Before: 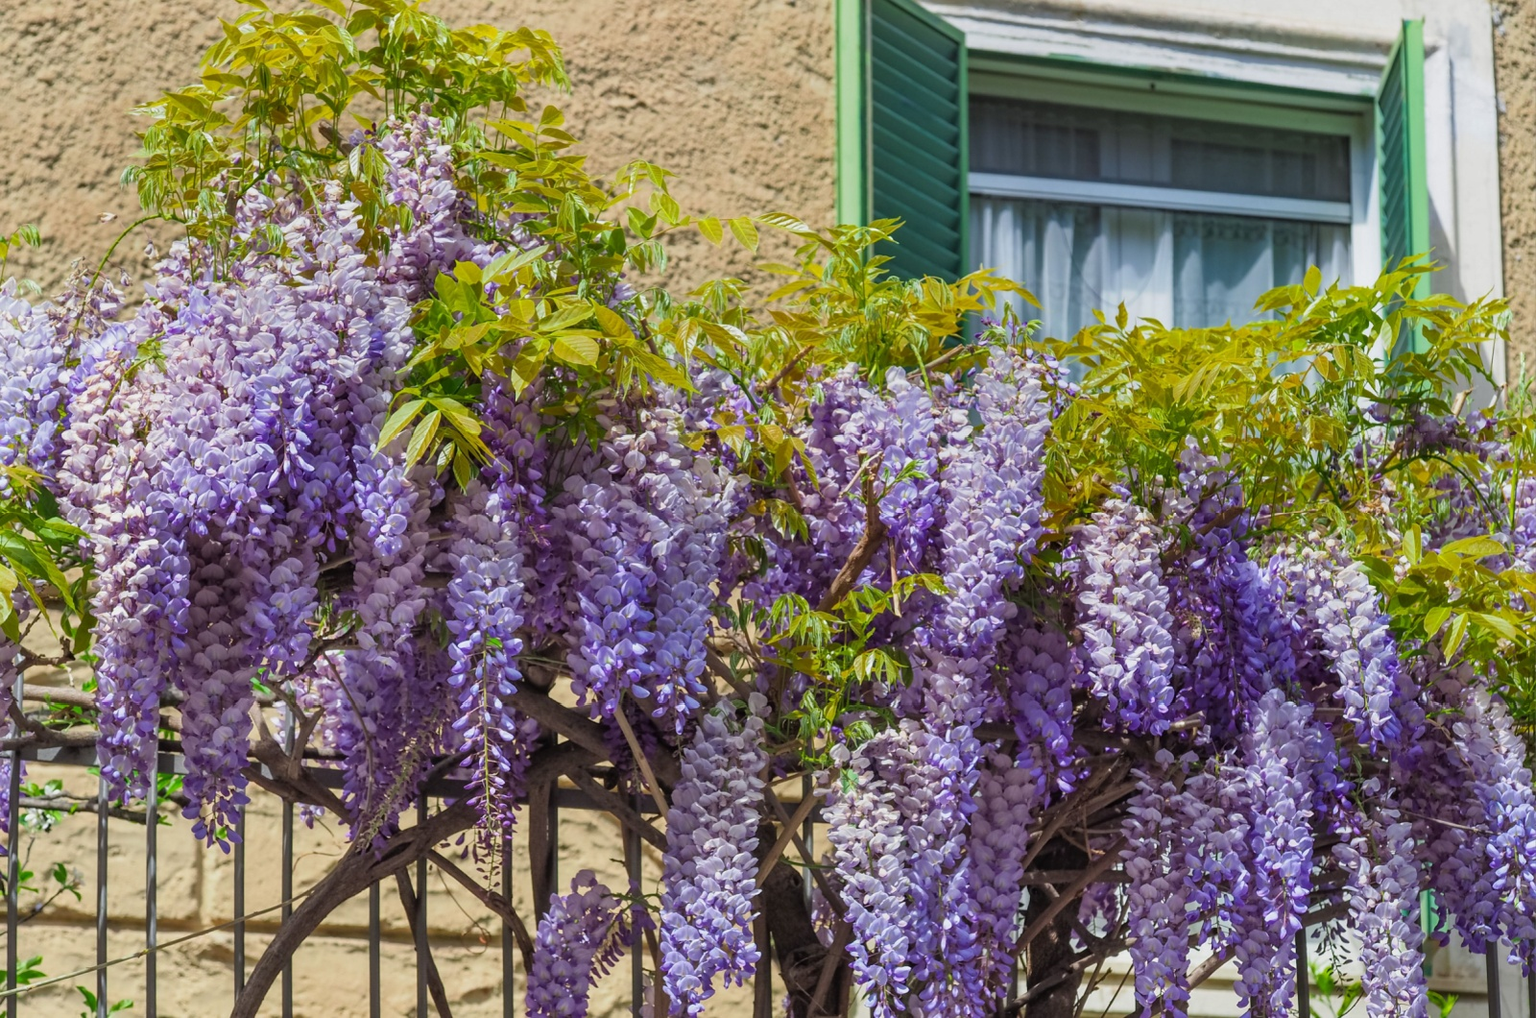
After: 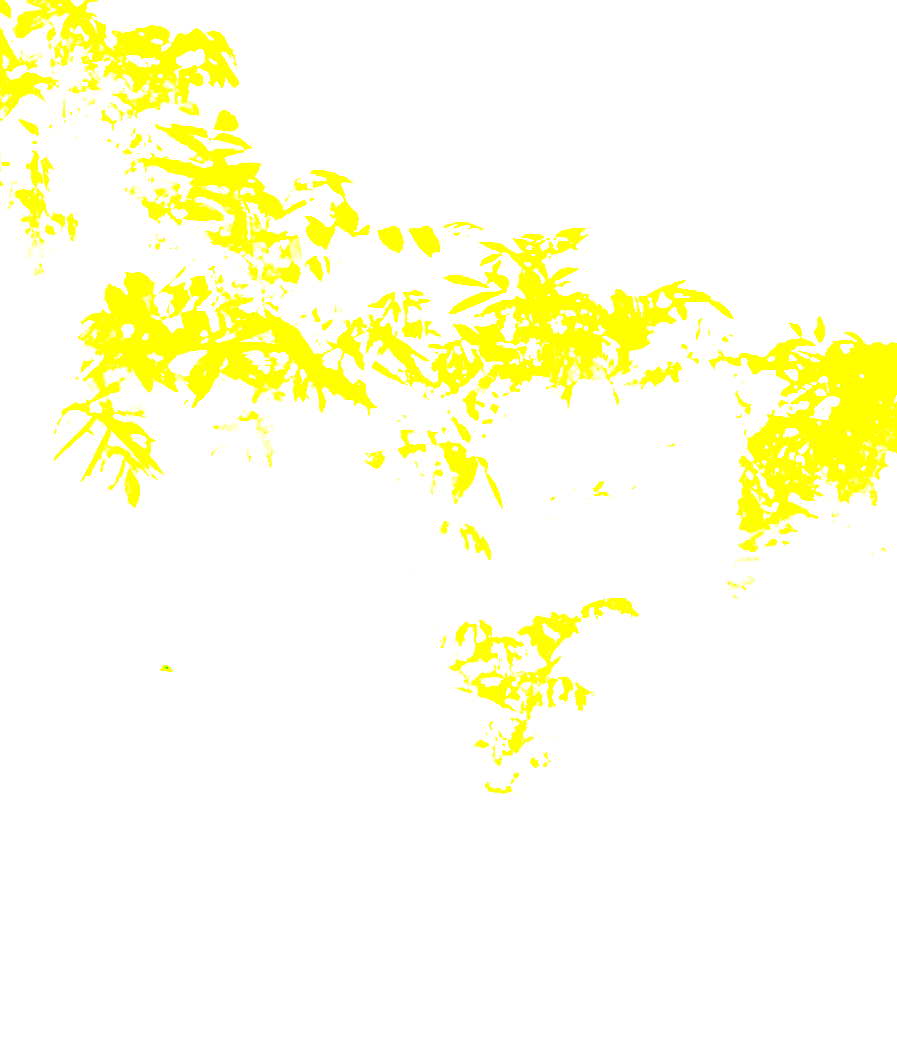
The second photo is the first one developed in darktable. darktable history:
local contrast: on, module defaults
shadows and highlights: shadows 25, highlights -25.48
crop: left 21.84%, right 22.046%, bottom 0.005%
exposure: exposure 7.998 EV, compensate highlight preservation false
